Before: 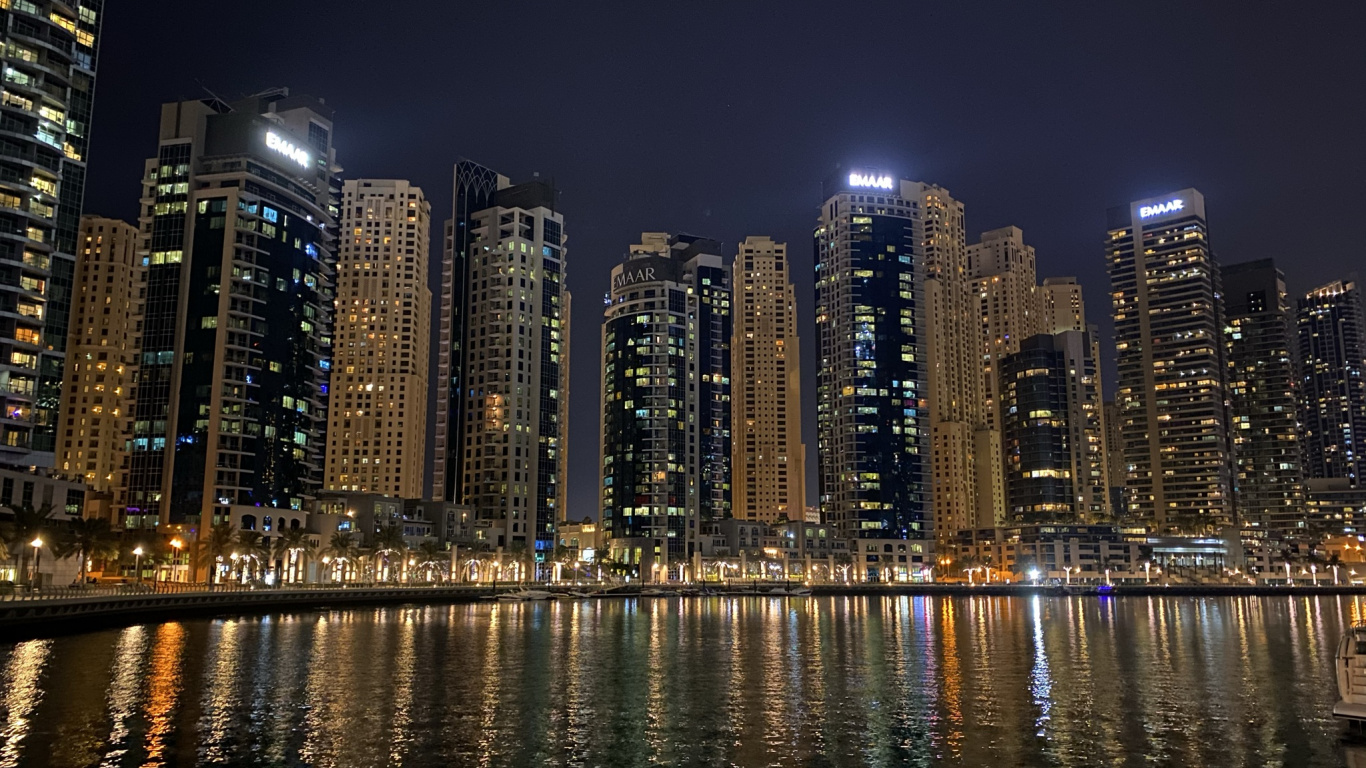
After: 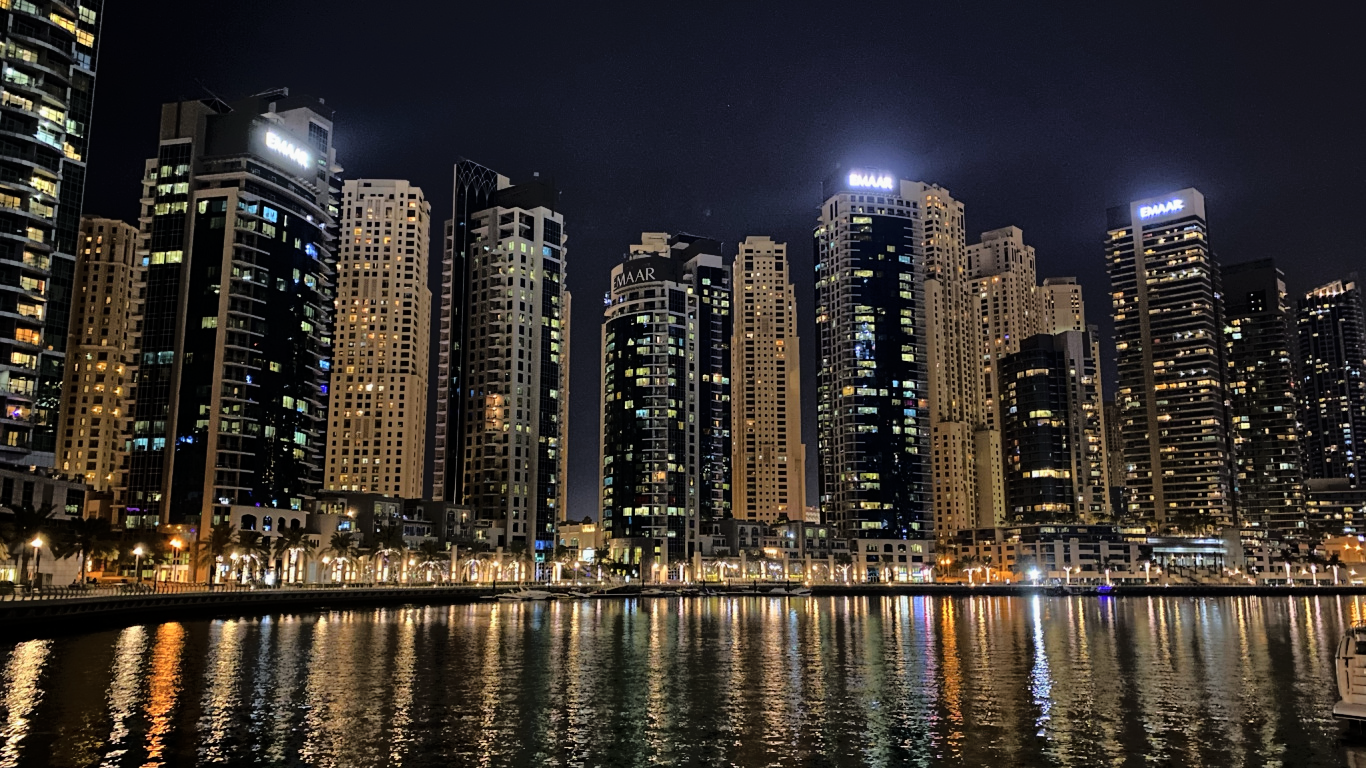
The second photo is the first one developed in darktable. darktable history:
shadows and highlights: shadows 36.25, highlights -27.03, soften with gaussian
tone equalizer: -8 EV -1.87 EV, -7 EV -1.17 EV, -6 EV -1.58 EV, edges refinement/feathering 500, mask exposure compensation -1.57 EV, preserve details no
